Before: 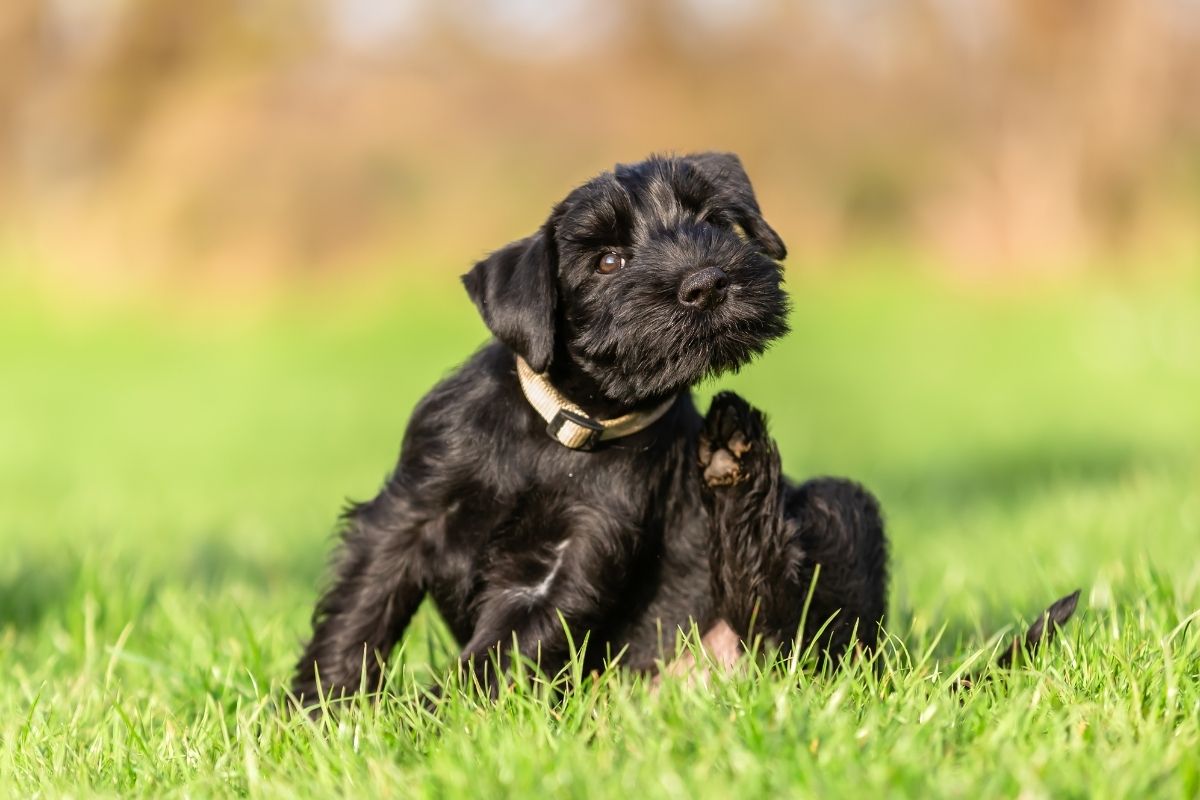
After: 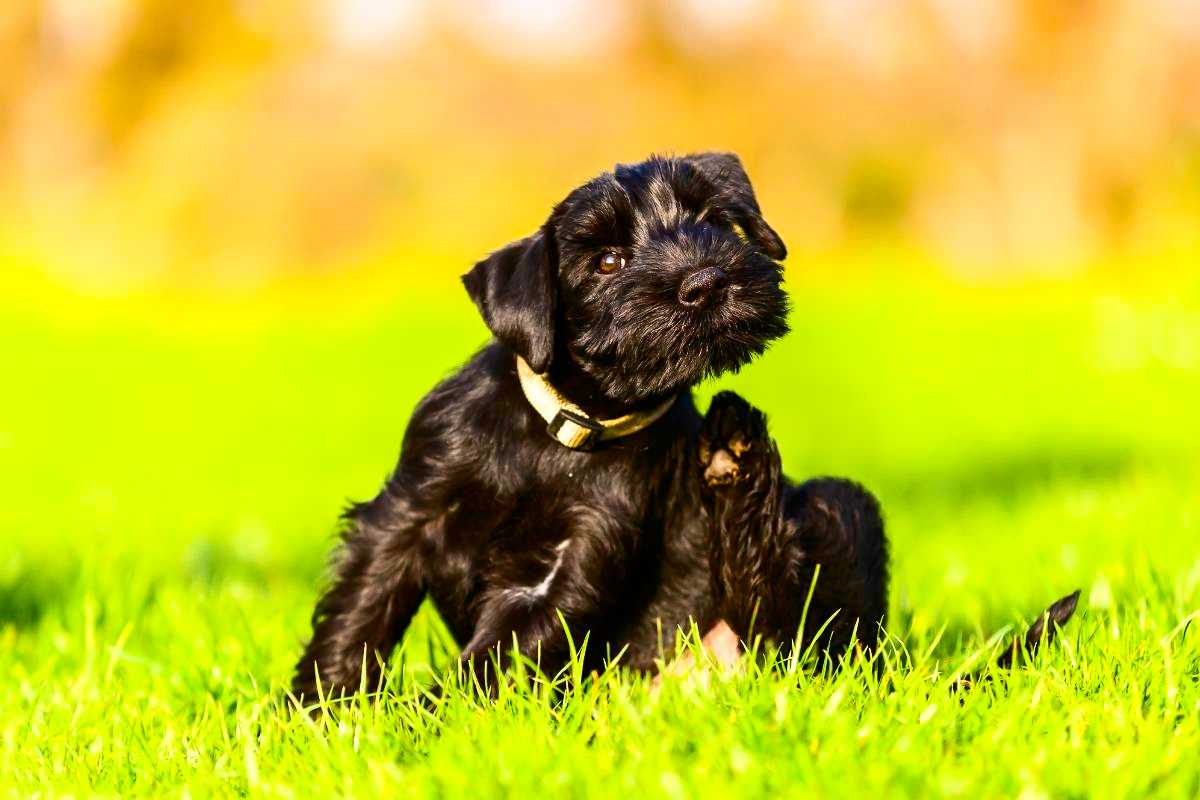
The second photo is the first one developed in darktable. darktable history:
color balance rgb: perceptual saturation grading › global saturation 34.68%, perceptual saturation grading › highlights -25.782%, perceptual saturation grading › shadows 49.917%, perceptual brilliance grading › highlights 7.772%, perceptual brilliance grading › mid-tones 4.212%, perceptual brilliance grading › shadows 1.627%, global vibrance 50.713%
contrast brightness saturation: contrast 0.285
